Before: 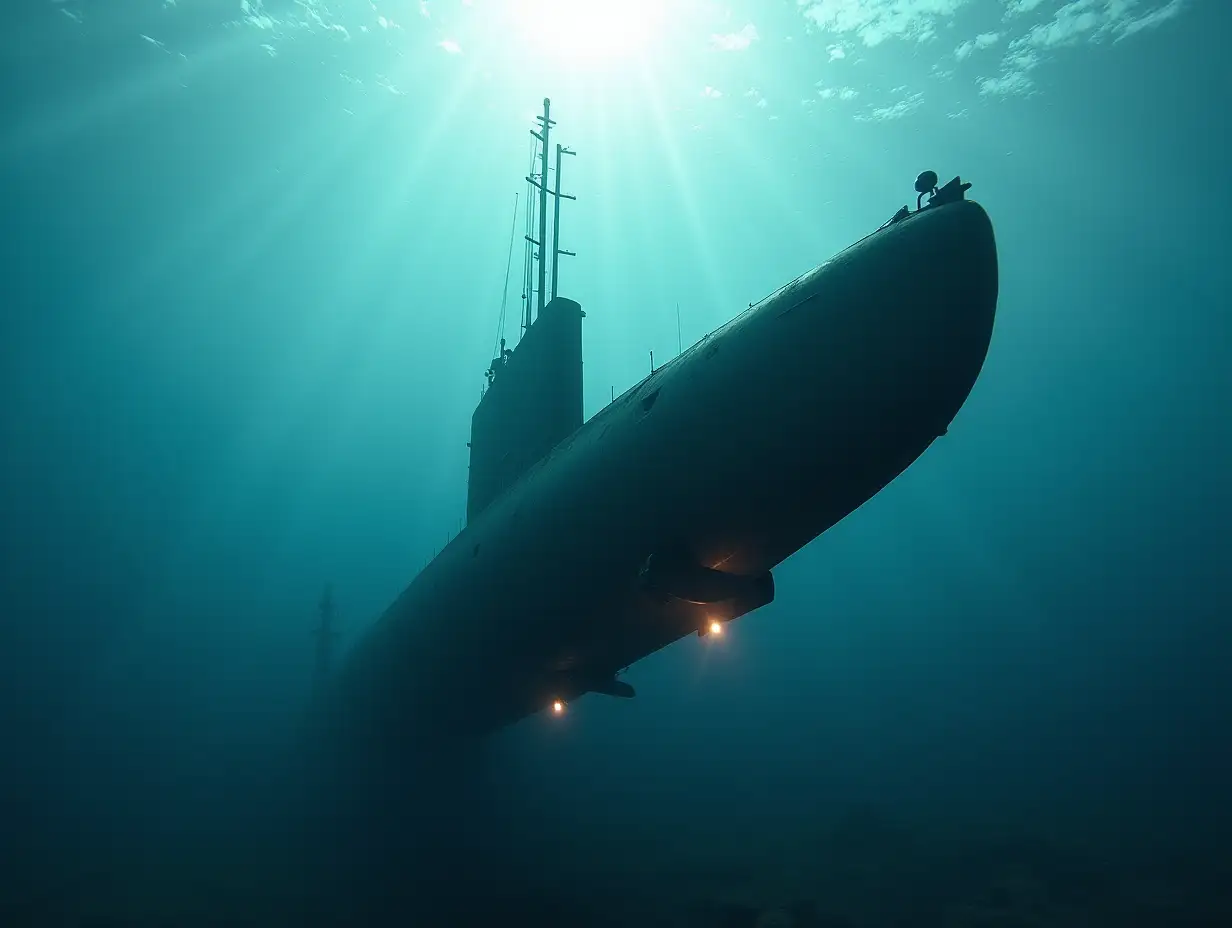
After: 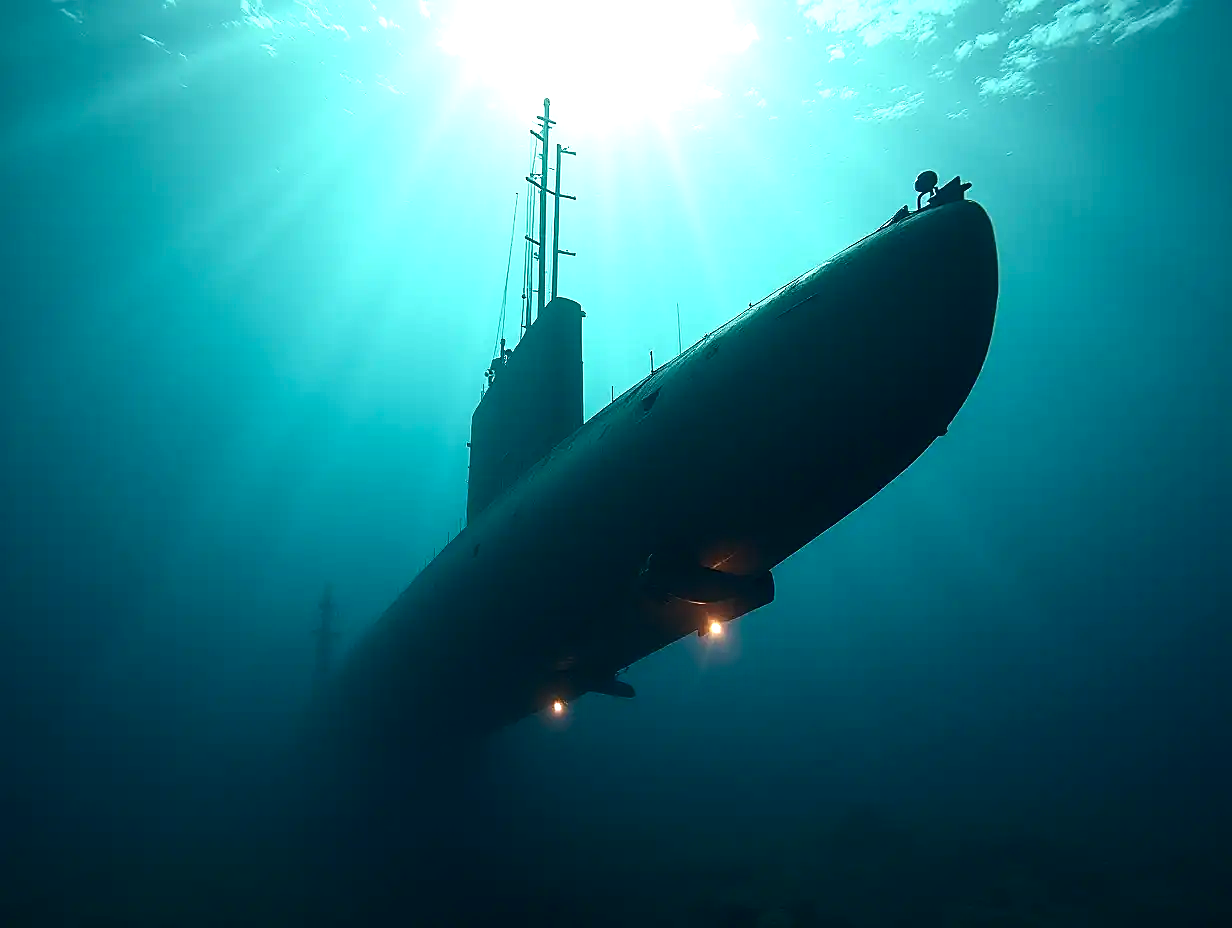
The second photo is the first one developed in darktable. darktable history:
exposure: black level correction 0.002, exposure 0.677 EV, compensate highlight preservation false
sharpen: radius 1.925
contrast brightness saturation: contrast 0.068, brightness -0.126, saturation 0.061
